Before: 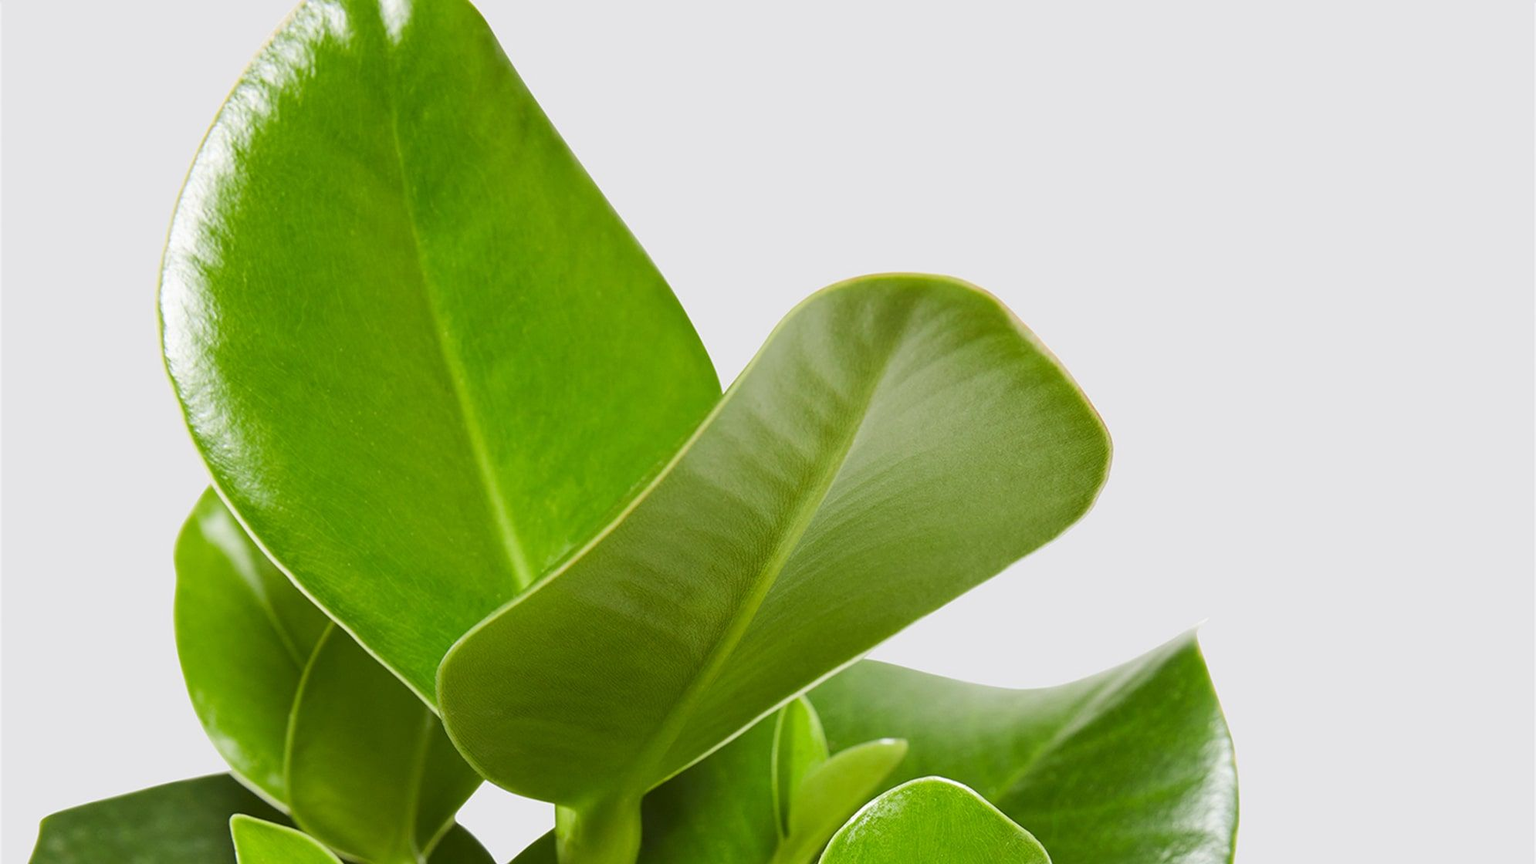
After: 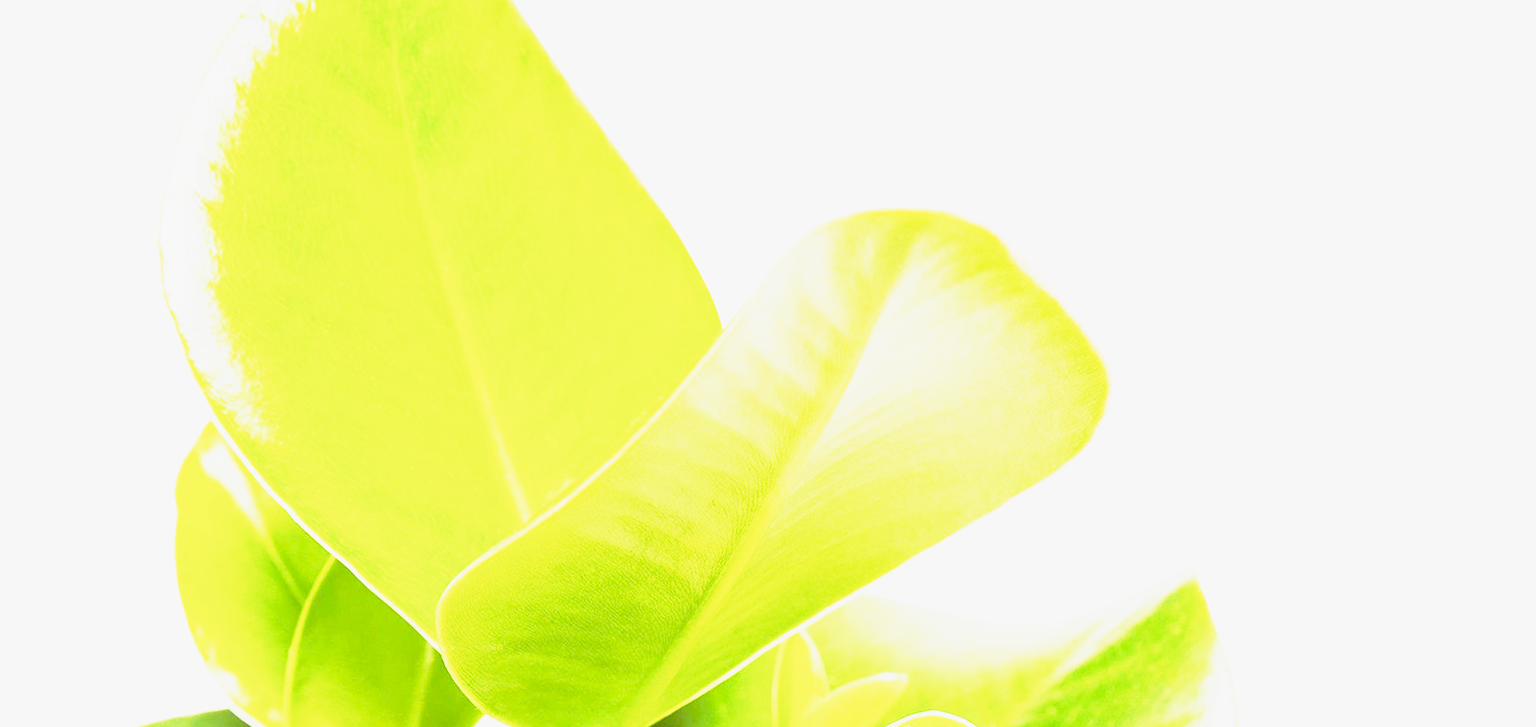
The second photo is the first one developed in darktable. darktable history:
crop: top 7.624%, bottom 8.19%
tone curve: curves: ch0 [(0, 0) (0.052, 0.018) (0.236, 0.207) (0.41, 0.417) (0.485, 0.518) (0.54, 0.584) (0.625, 0.666) (0.845, 0.828) (0.994, 0.964)]; ch1 [(0, 0) (0.136, 0.146) (0.317, 0.34) (0.382, 0.408) (0.434, 0.441) (0.472, 0.479) (0.498, 0.501) (0.557, 0.558) (0.616, 0.59) (0.739, 0.7) (1, 1)]; ch2 [(0, 0) (0.352, 0.403) (0.447, 0.466) (0.482, 0.482) (0.528, 0.526) (0.586, 0.577) (0.618, 0.621) (0.785, 0.747) (1, 1)], color space Lab, linked channels, preserve colors none
base curve: curves: ch0 [(0, 0) (0.495, 0.917) (1, 1)], preserve colors none
tone equalizer: -8 EV 2 EV, -7 EV 1.99 EV, -6 EV 1.99 EV, -5 EV 1.99 EV, -4 EV 1.98 EV, -3 EV 1.48 EV, -2 EV 0.98 EV, -1 EV 0.486 EV, edges refinement/feathering 500, mask exposure compensation -1.57 EV, preserve details no
